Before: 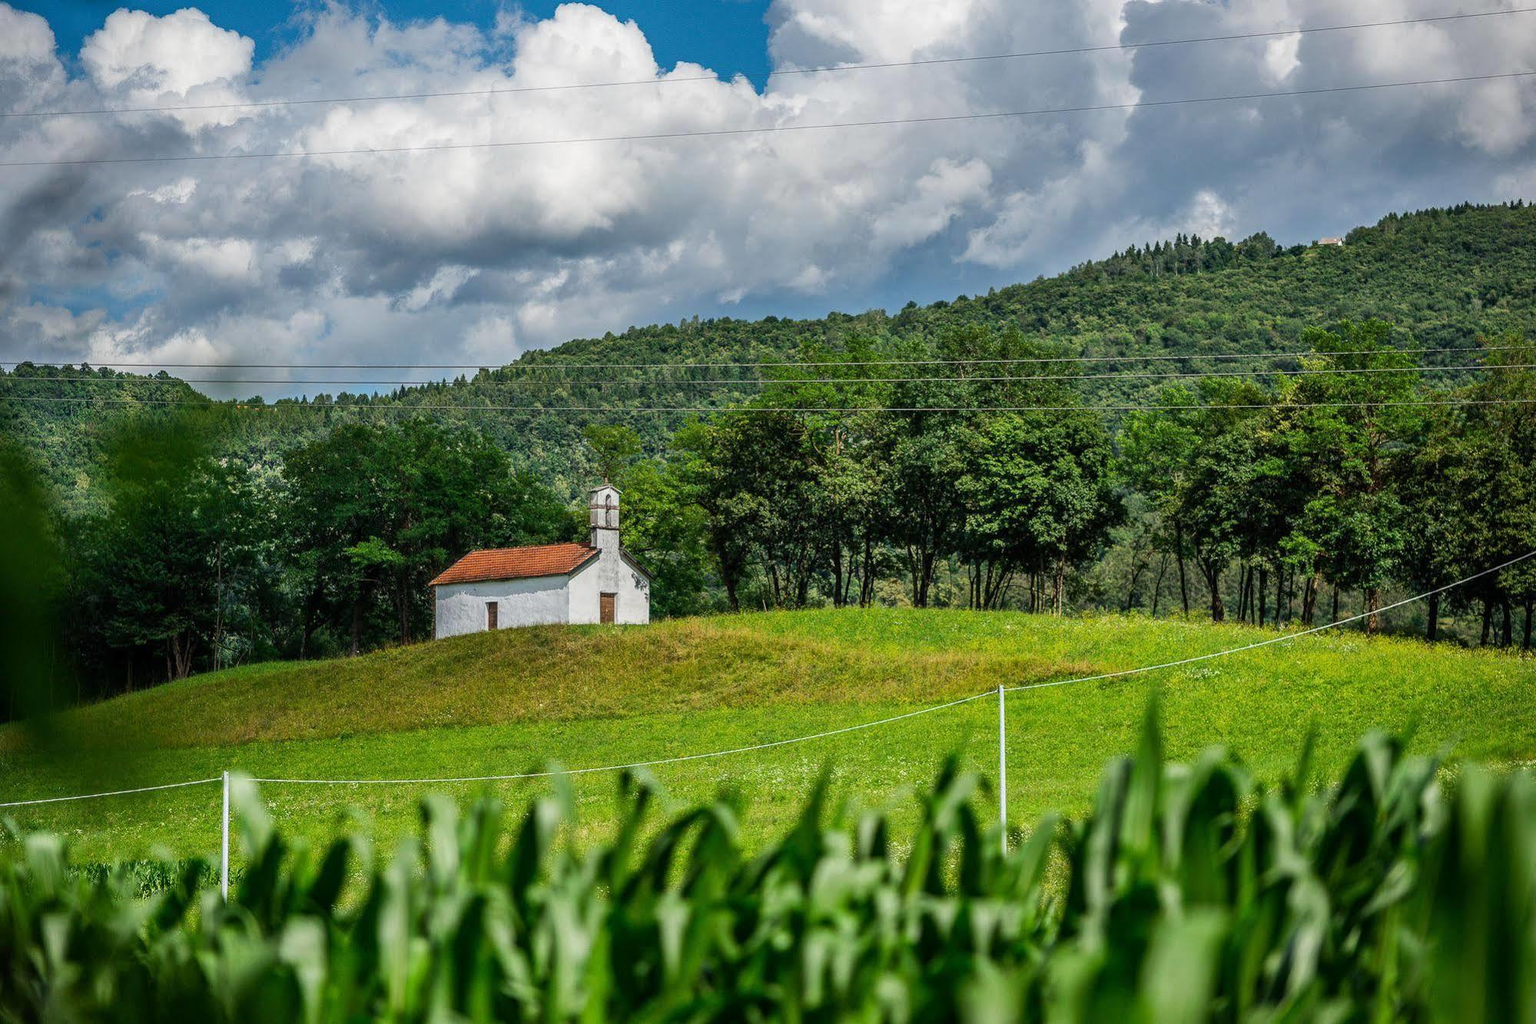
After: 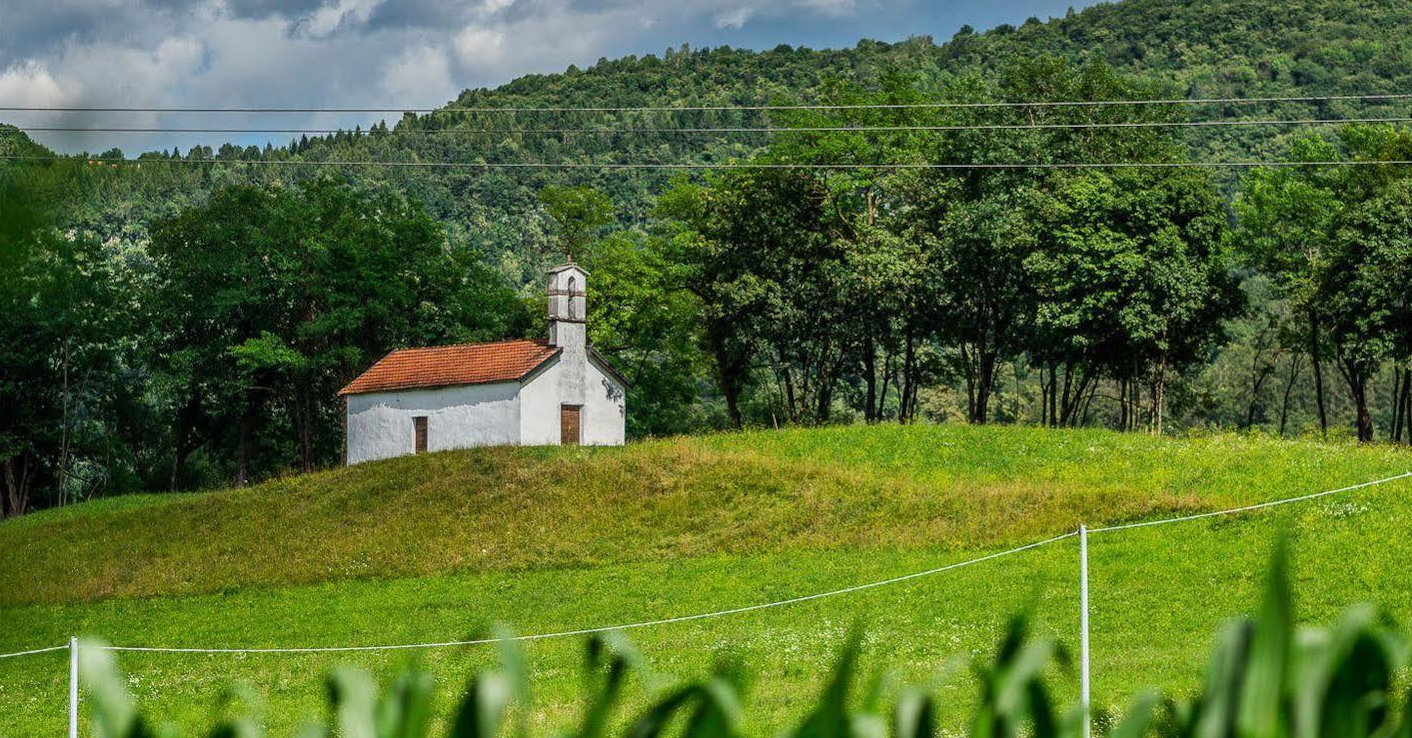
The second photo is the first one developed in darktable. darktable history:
crop: left 11.01%, top 27.607%, right 18.314%, bottom 16.994%
